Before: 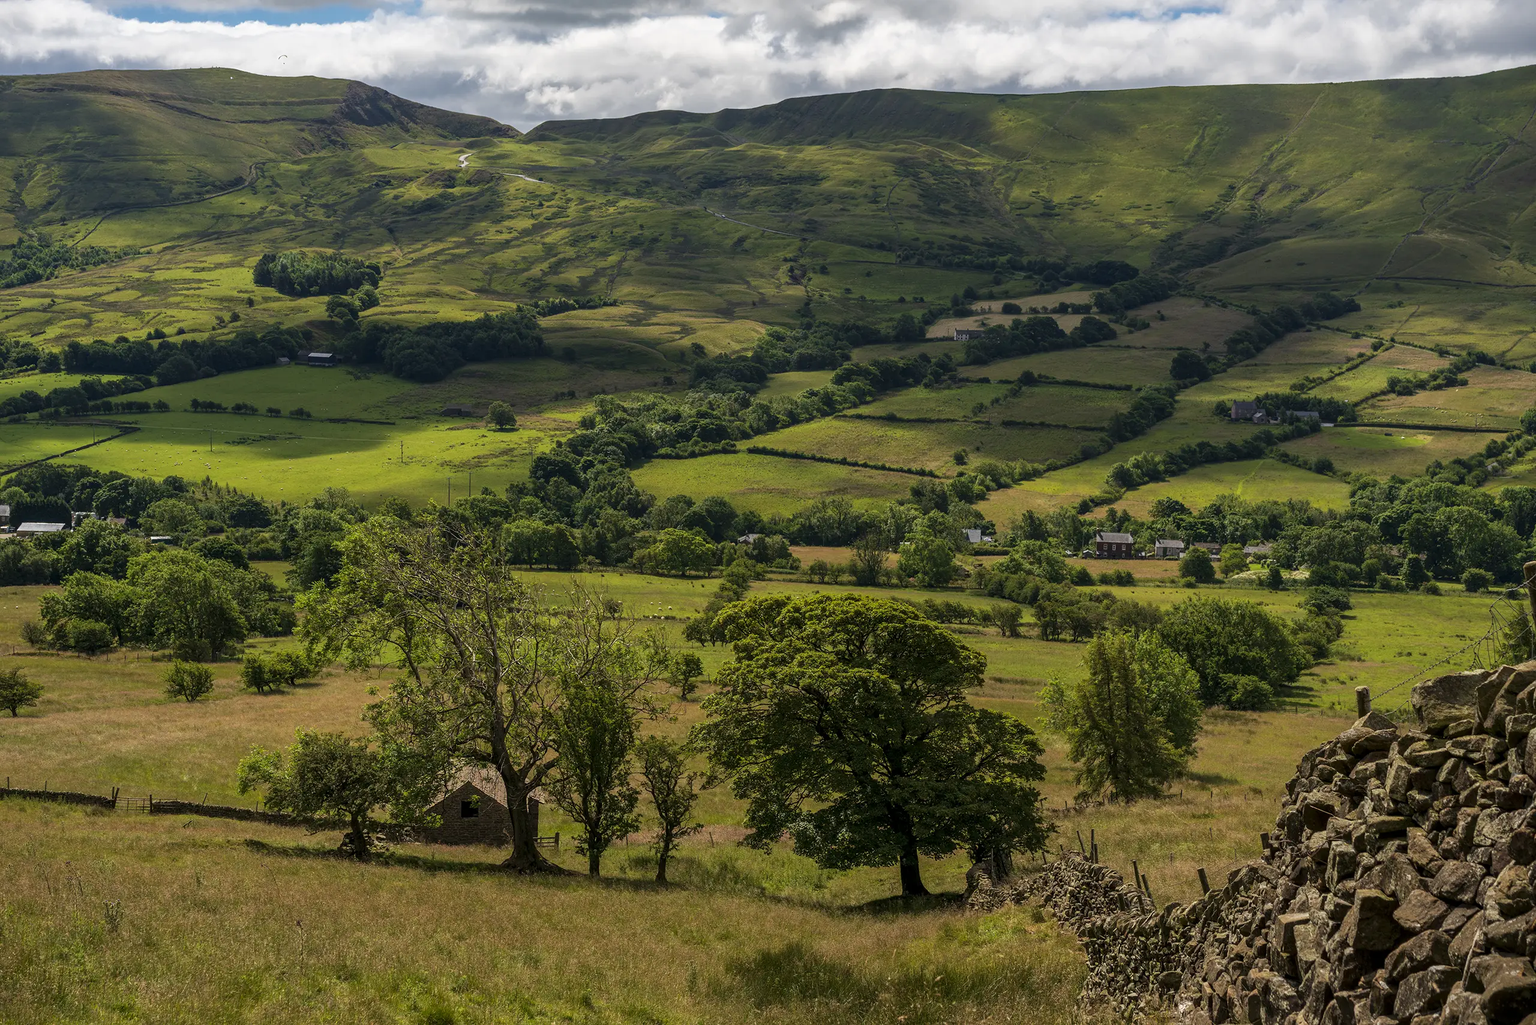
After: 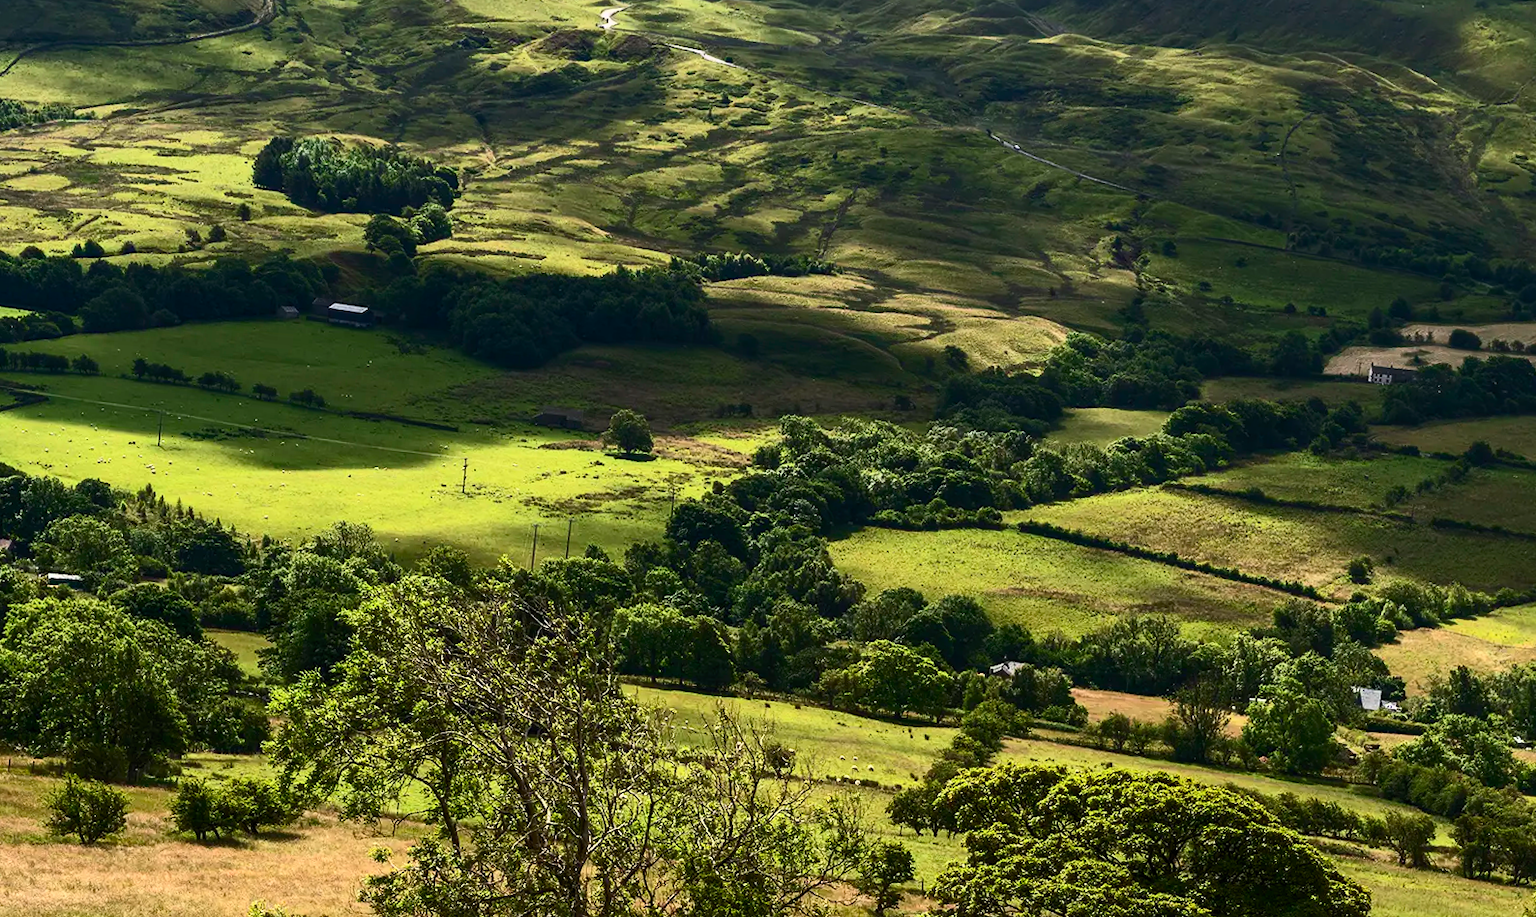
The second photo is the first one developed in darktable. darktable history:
crop and rotate: angle -5.48°, left 2.053%, top 6.662%, right 27.29%, bottom 30.035%
exposure: exposure -0.04 EV, compensate exposure bias true, compensate highlight preservation false
contrast brightness saturation: contrast 0.601, brightness 0.332, saturation 0.145
